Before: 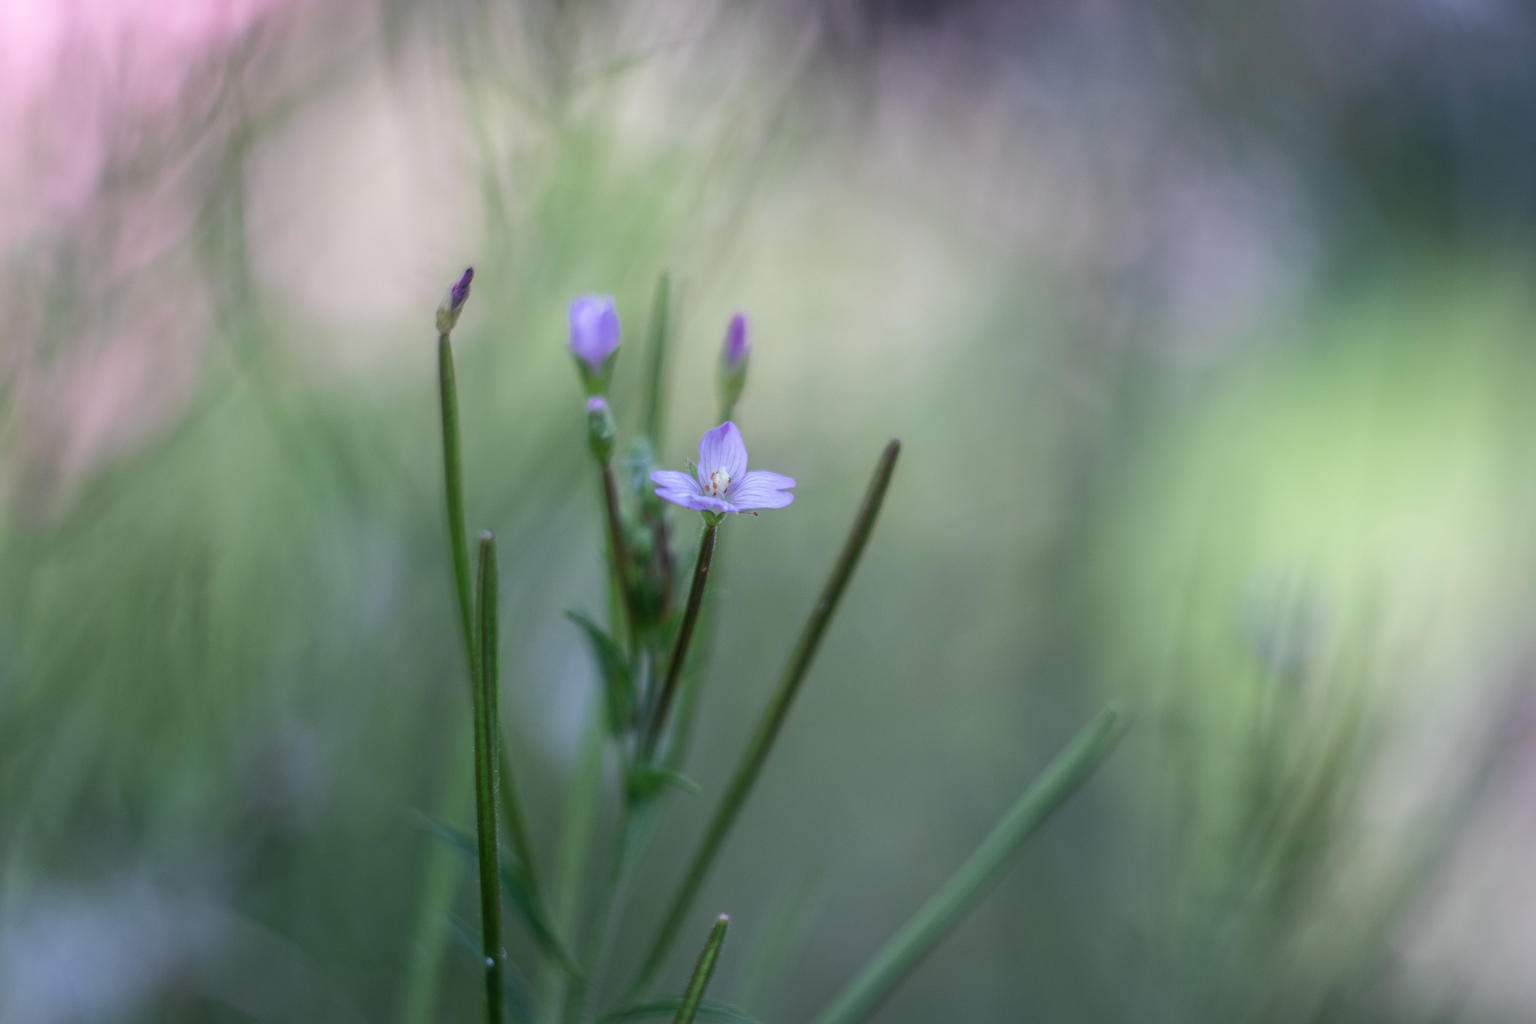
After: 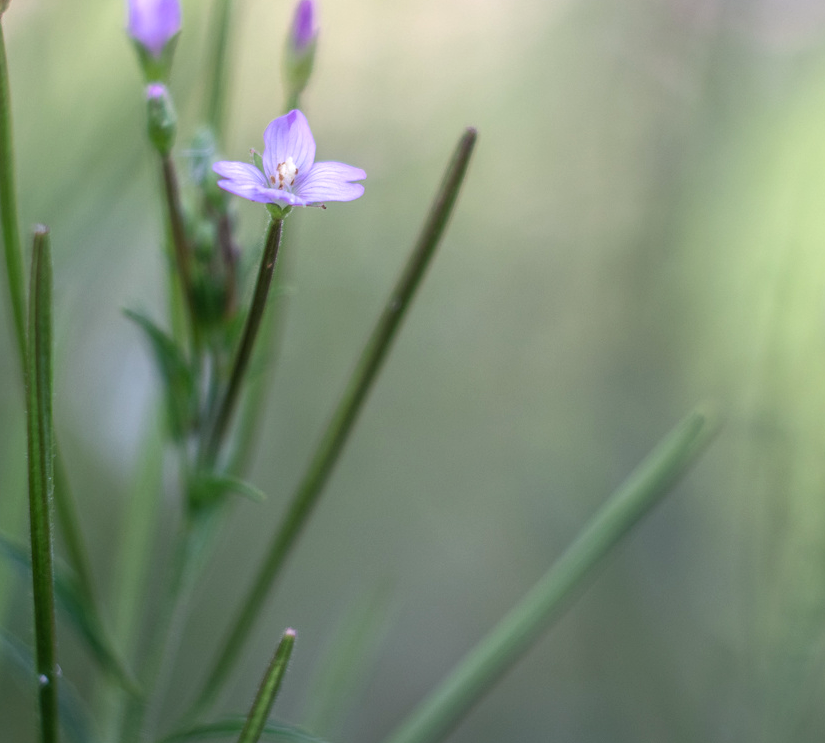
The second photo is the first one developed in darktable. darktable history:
exposure: black level correction 0.001, exposure 0.5 EV, compensate exposure bias true, compensate highlight preservation false
color correction: highlights a* 5.81, highlights b* 4.84
crop and rotate: left 29.237%, top 31.152%, right 19.807%
